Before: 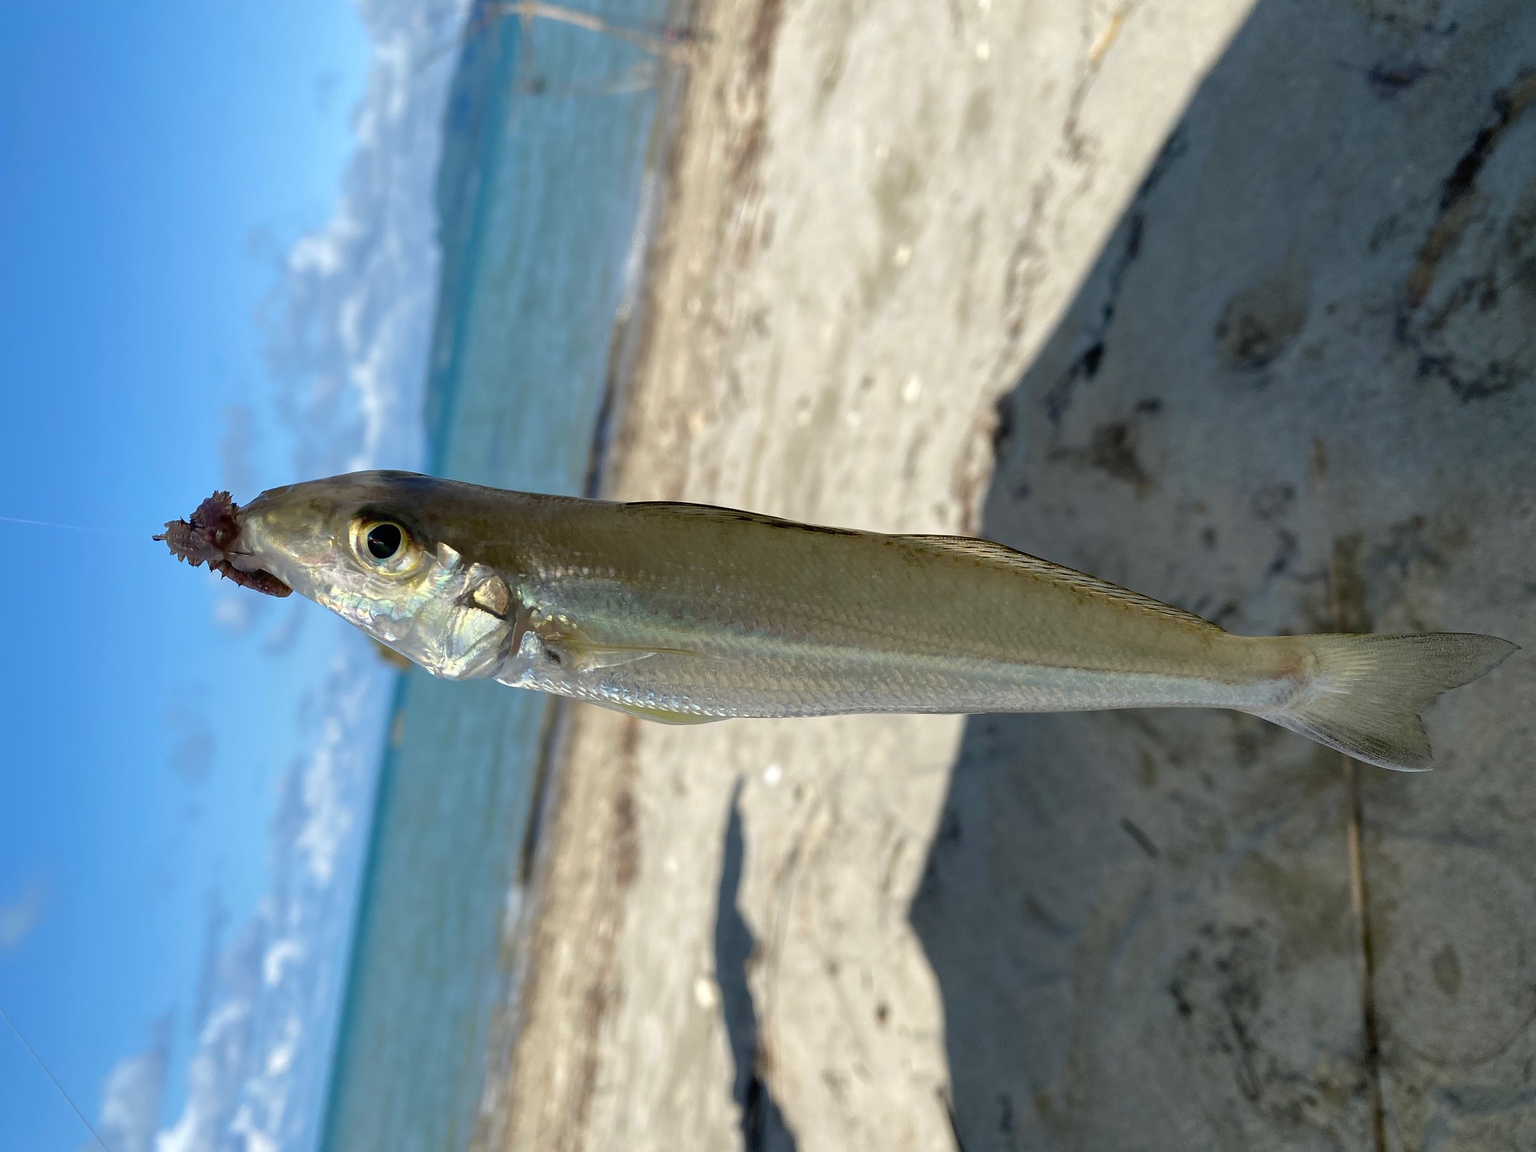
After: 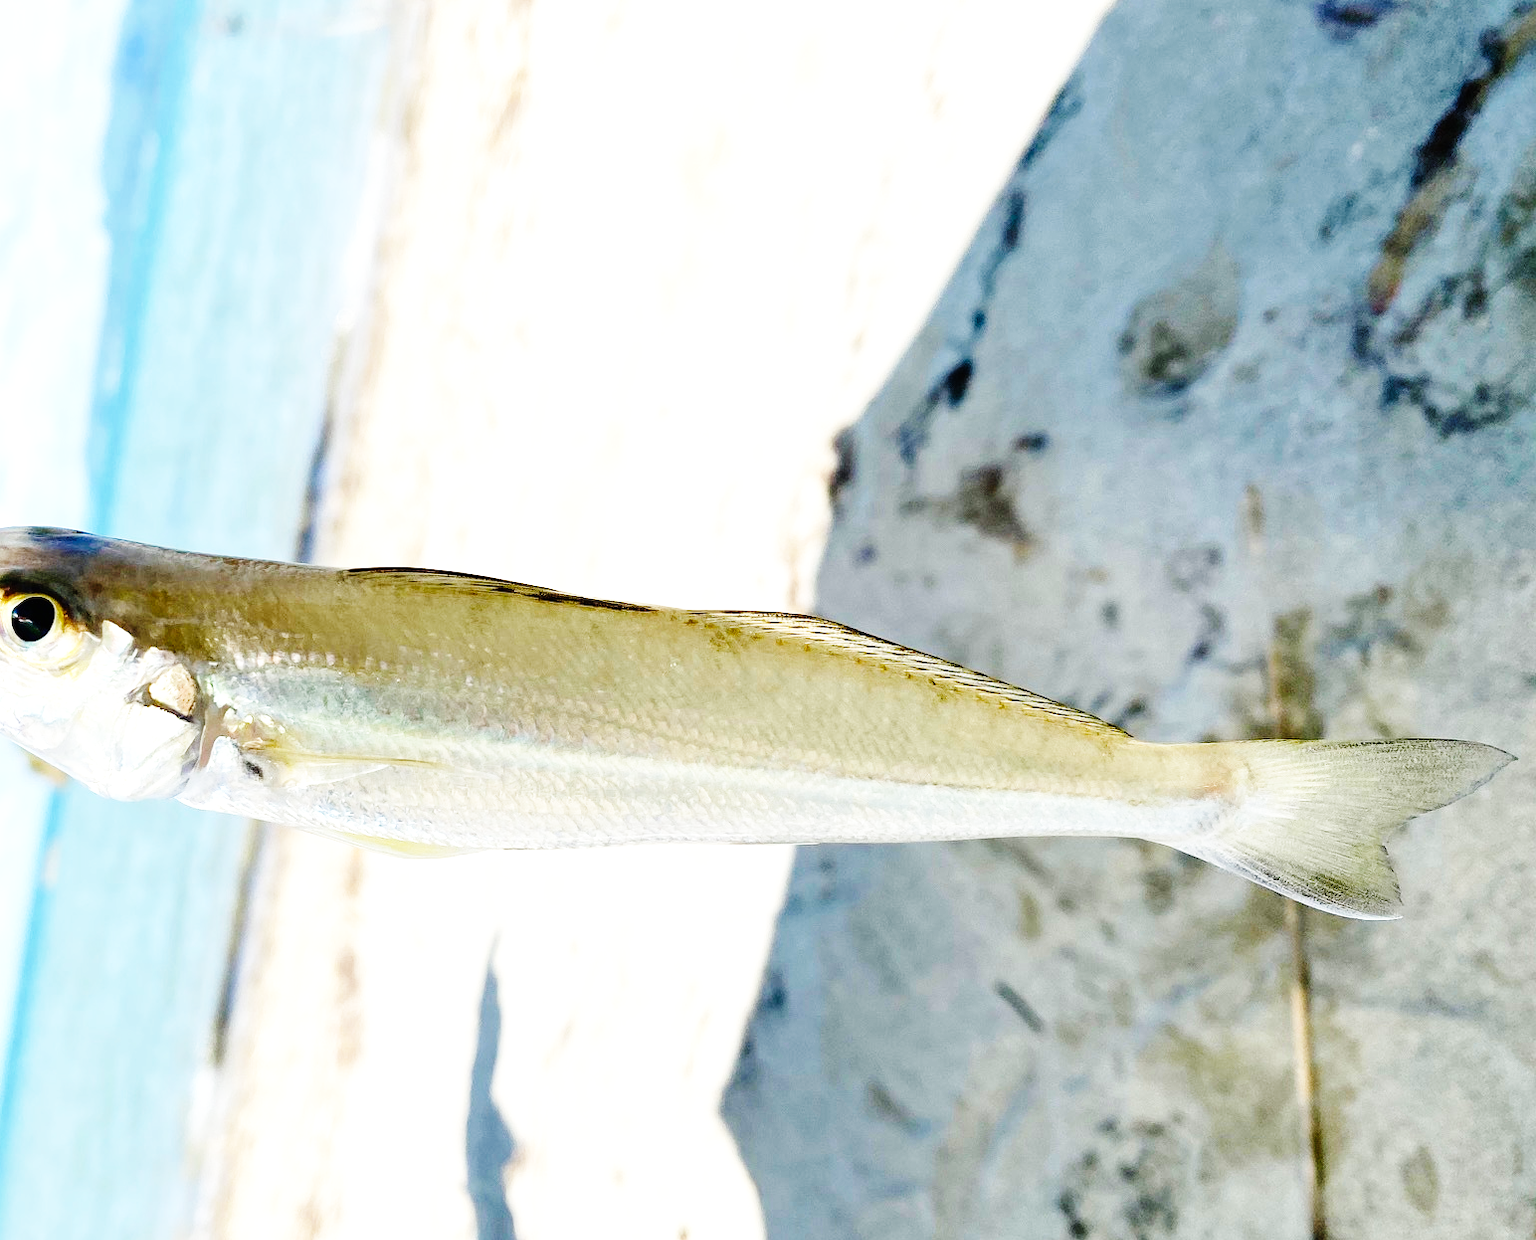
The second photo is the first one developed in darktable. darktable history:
crop: left 23.364%, top 5.839%, bottom 11.686%
exposure: black level correction 0, exposure 1.101 EV, compensate highlight preservation false
base curve: curves: ch0 [(0, 0) (0, 0) (0.002, 0.001) (0.008, 0.003) (0.019, 0.011) (0.037, 0.037) (0.064, 0.11) (0.102, 0.232) (0.152, 0.379) (0.216, 0.524) (0.296, 0.665) (0.394, 0.789) (0.512, 0.881) (0.651, 0.945) (0.813, 0.986) (1, 1)], exposure shift 0.01, preserve colors none
